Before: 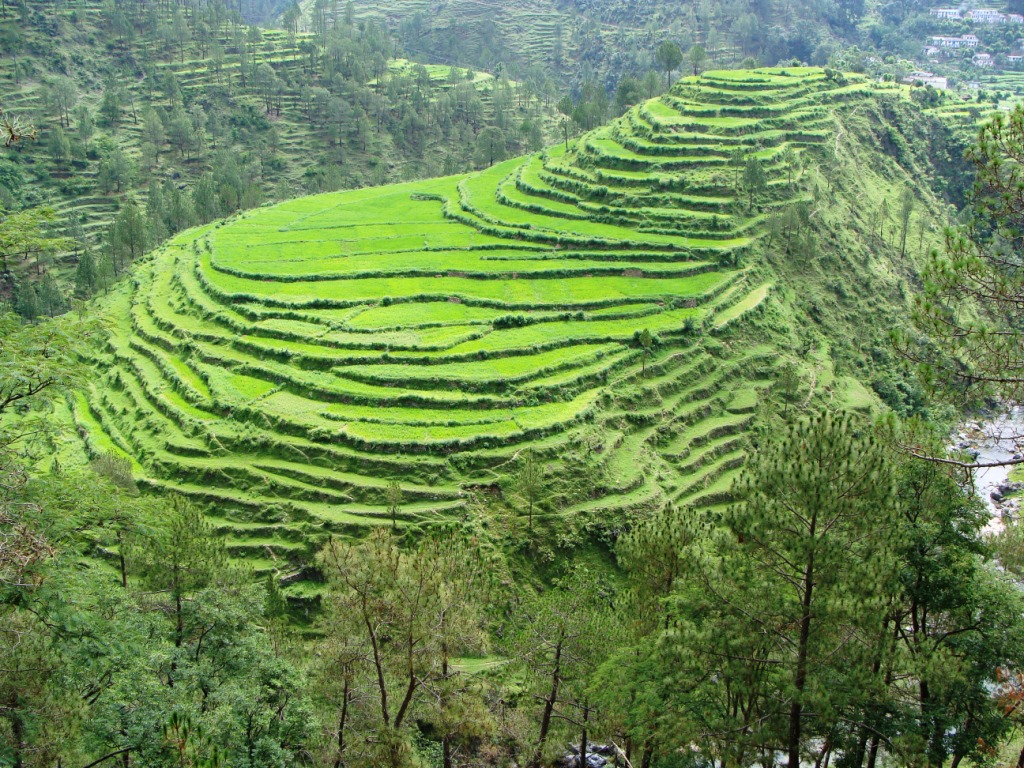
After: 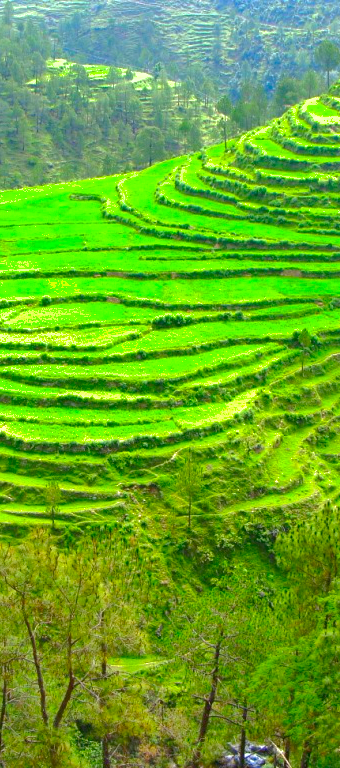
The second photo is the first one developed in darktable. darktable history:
tone equalizer: -8 EV 0.25 EV, -7 EV 0.417 EV, -6 EV 0.417 EV, -5 EV 0.25 EV, -3 EV -0.25 EV, -2 EV -0.417 EV, -1 EV -0.417 EV, +0 EV -0.25 EV, edges refinement/feathering 500, mask exposure compensation -1.57 EV, preserve details guided filter
crop: left 33.36%, right 33.36%
color contrast: green-magenta contrast 1.55, blue-yellow contrast 1.83
exposure: black level correction 0, exposure 0.9 EV, compensate highlight preservation false
shadows and highlights: on, module defaults
